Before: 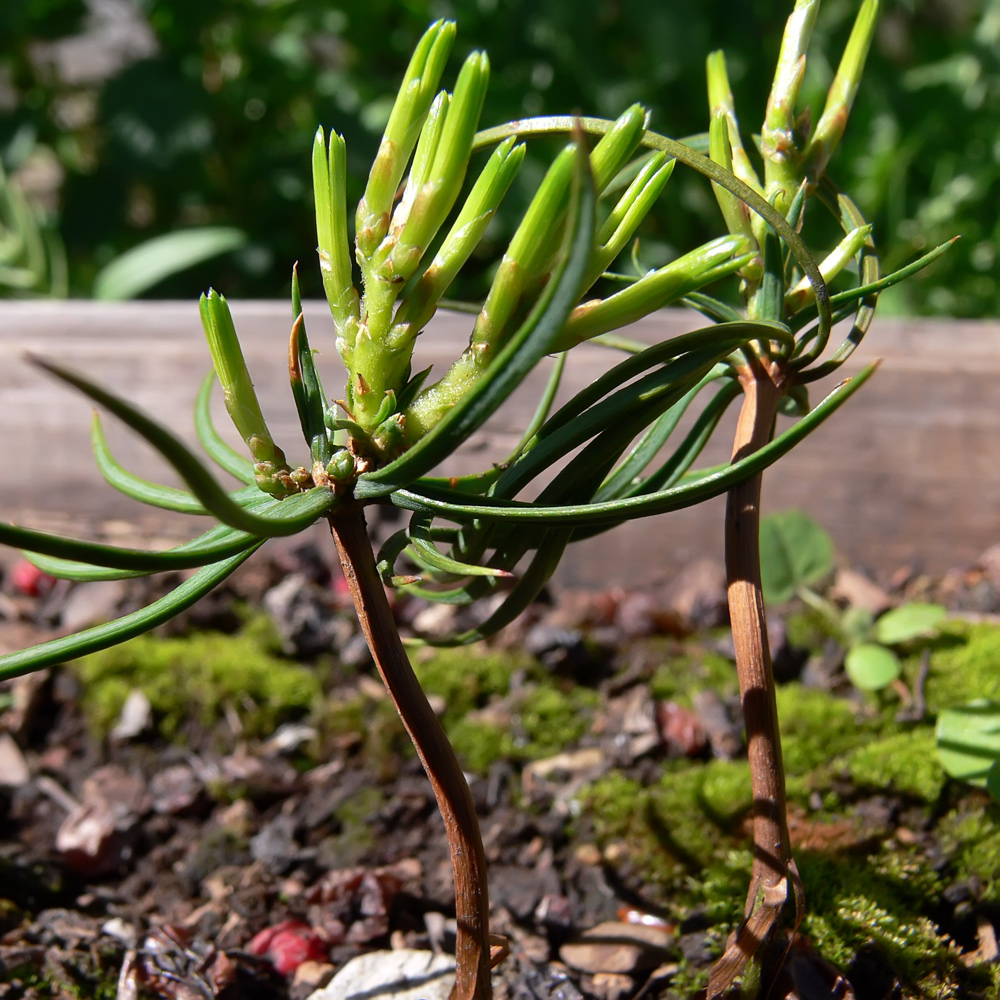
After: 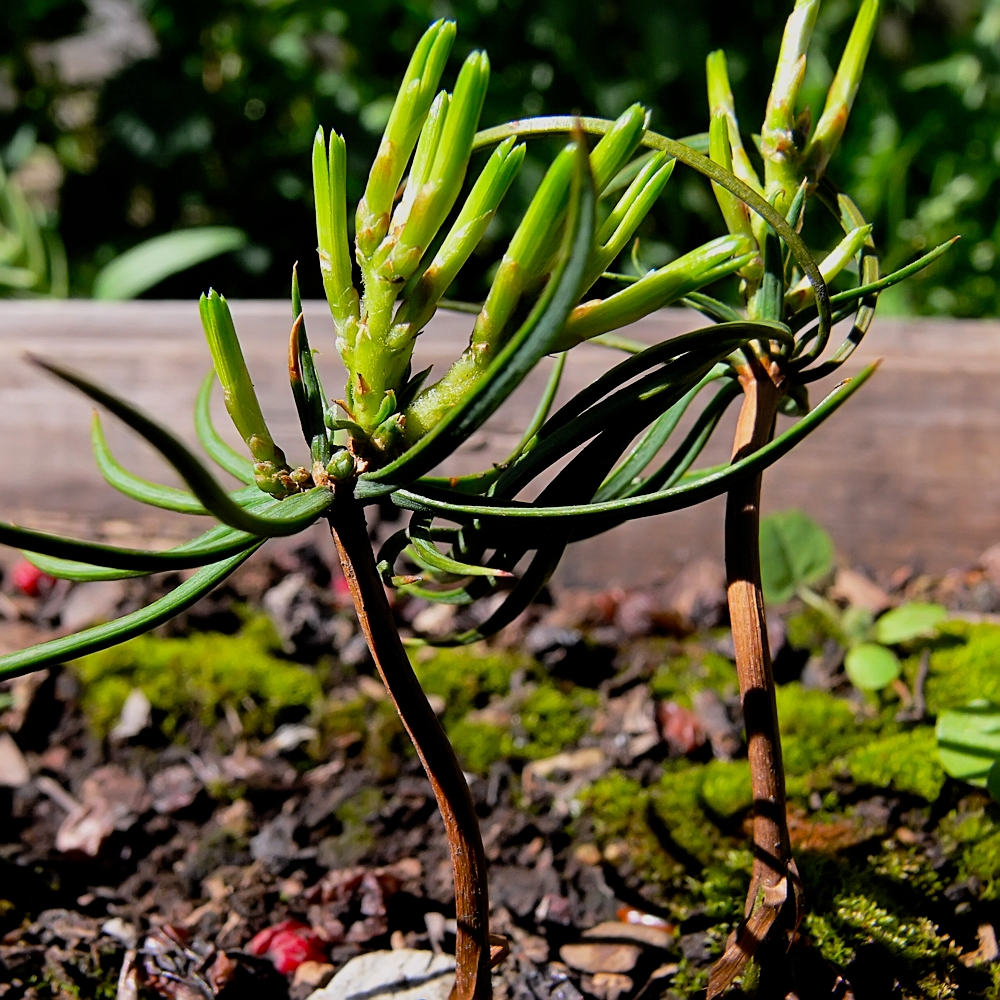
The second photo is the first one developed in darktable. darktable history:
sharpen: radius 2.167, amount 0.381, threshold 0
filmic rgb: black relative exposure -7.75 EV, white relative exposure 4.4 EV, threshold 3 EV, target black luminance 0%, hardness 3.76, latitude 50.51%, contrast 1.074, highlights saturation mix 10%, shadows ↔ highlights balance -0.22%, color science v4 (2020), enable highlight reconstruction true
